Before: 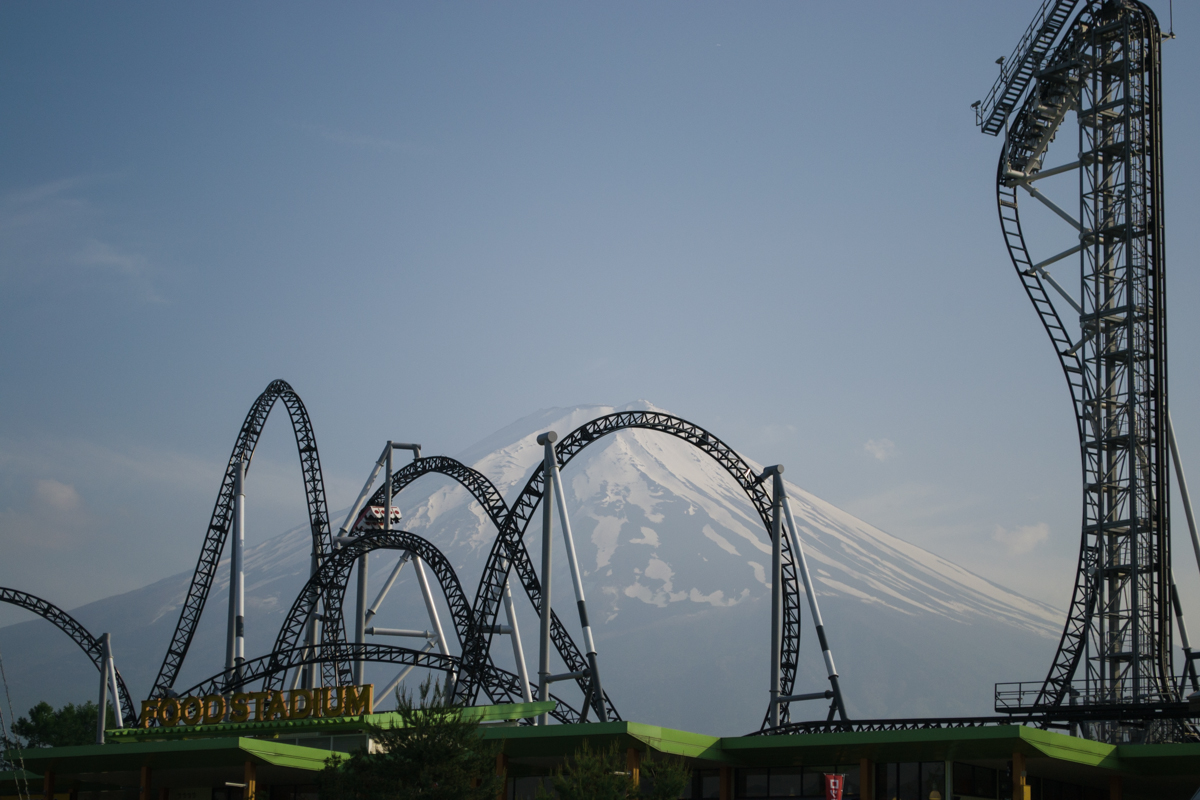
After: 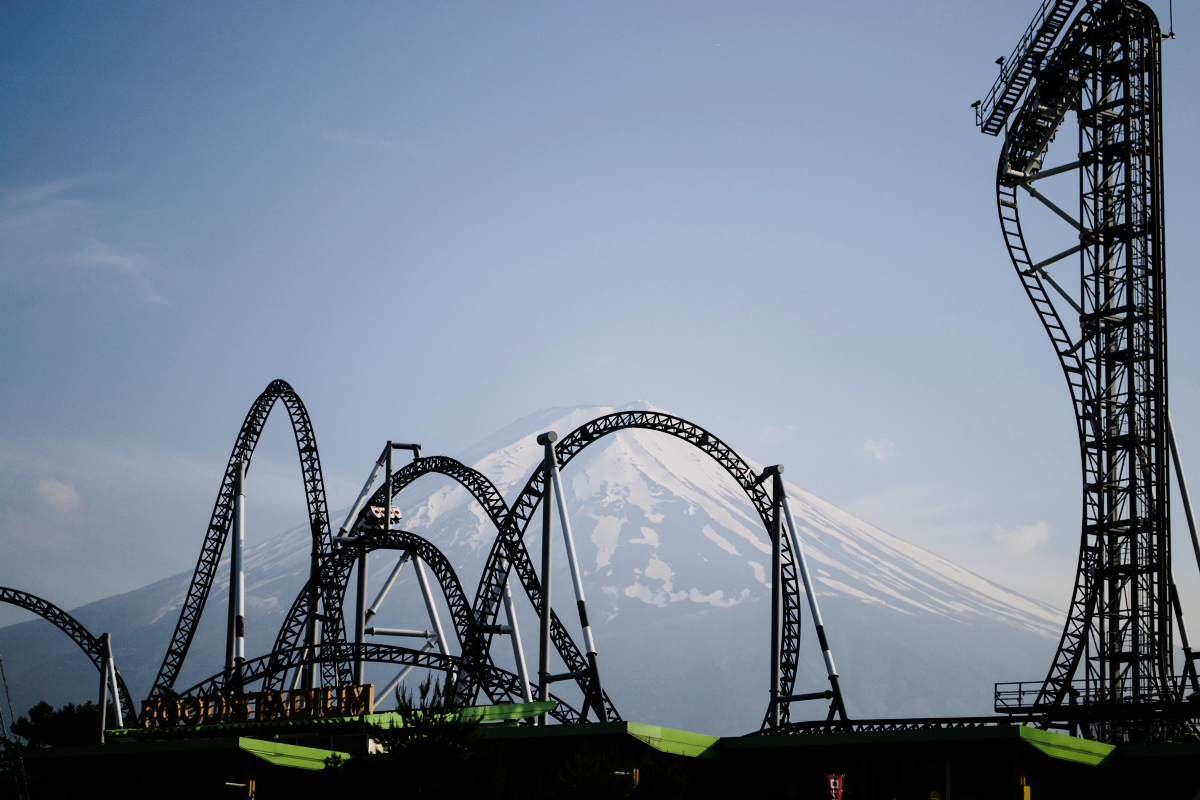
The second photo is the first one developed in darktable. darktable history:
tone curve: curves: ch0 [(0, 0) (0.003, 0.008) (0.011, 0.017) (0.025, 0.027) (0.044, 0.043) (0.069, 0.059) (0.1, 0.086) (0.136, 0.112) (0.177, 0.152) (0.224, 0.203) (0.277, 0.277) (0.335, 0.346) (0.399, 0.439) (0.468, 0.527) (0.543, 0.613) (0.623, 0.693) (0.709, 0.787) (0.801, 0.863) (0.898, 0.927) (1, 1)], preserve colors none
white balance: red 1.009, blue 1.027
filmic rgb: black relative exposure -5 EV, hardness 2.88, contrast 1.4, highlights saturation mix -20%
